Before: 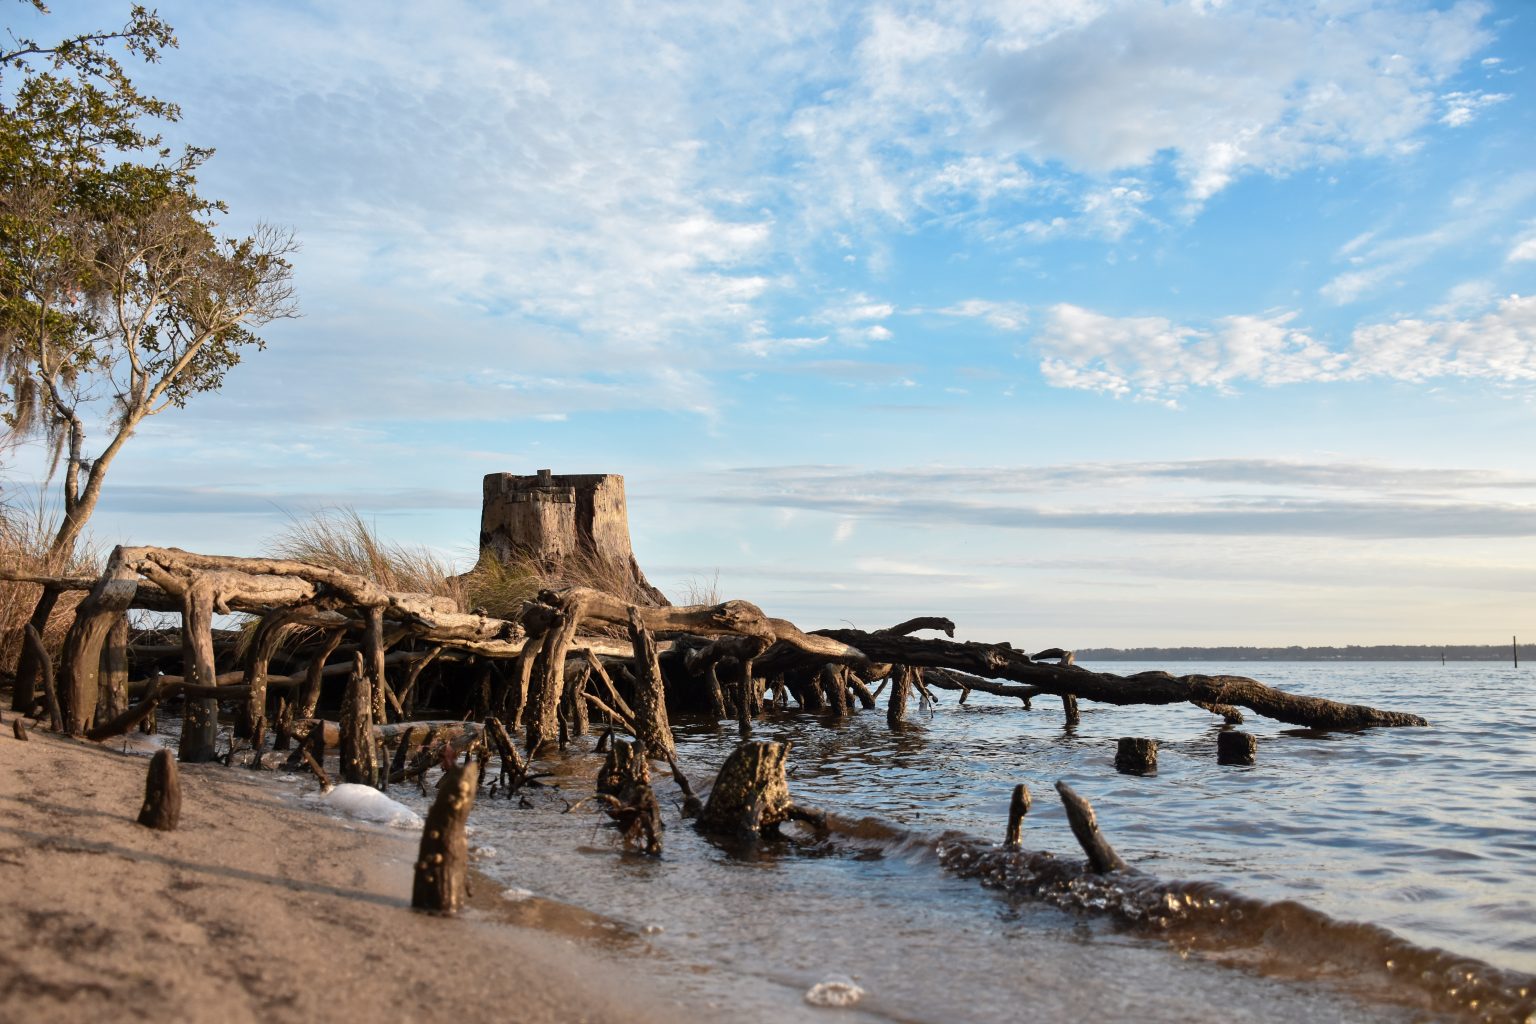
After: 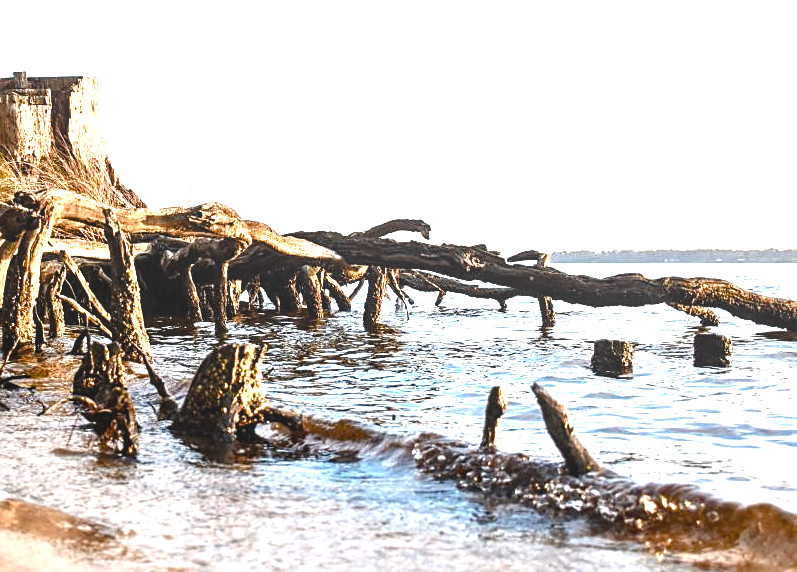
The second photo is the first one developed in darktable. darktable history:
sharpen: on, module defaults
local contrast: detail 110%
exposure: black level correction 0, exposure 1.277 EV, compensate highlight preservation false
crop: left 34.16%, top 38.881%, right 13.907%, bottom 5.246%
color balance rgb: perceptual saturation grading › global saturation 20%, perceptual saturation grading › highlights -25.539%, perceptual saturation grading › shadows 26.154%, perceptual brilliance grading › highlights 9.66%, perceptual brilliance grading › mid-tones 5.517%, global vibrance 6.644%, contrast 12.443%, saturation formula JzAzBz (2021)
levels: levels [0.016, 0.484, 0.953]
